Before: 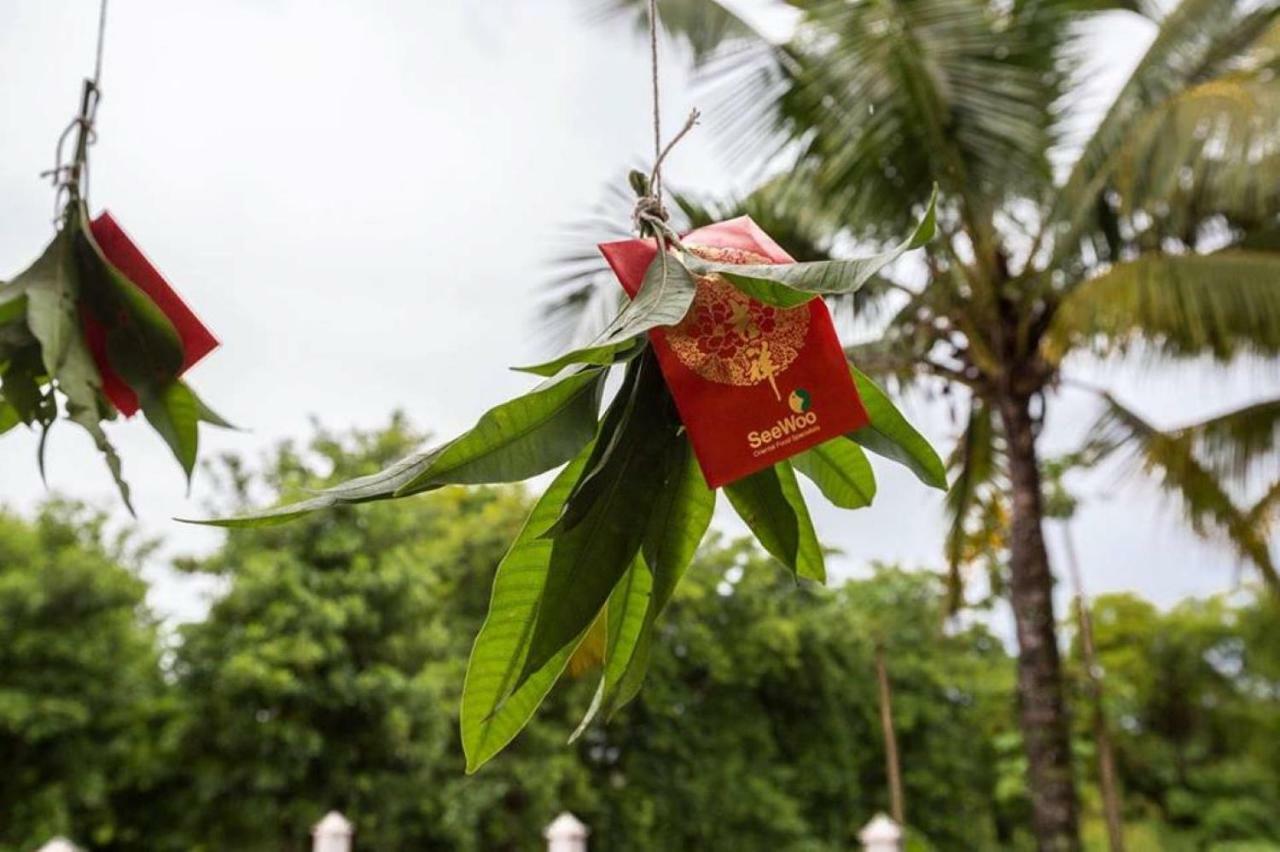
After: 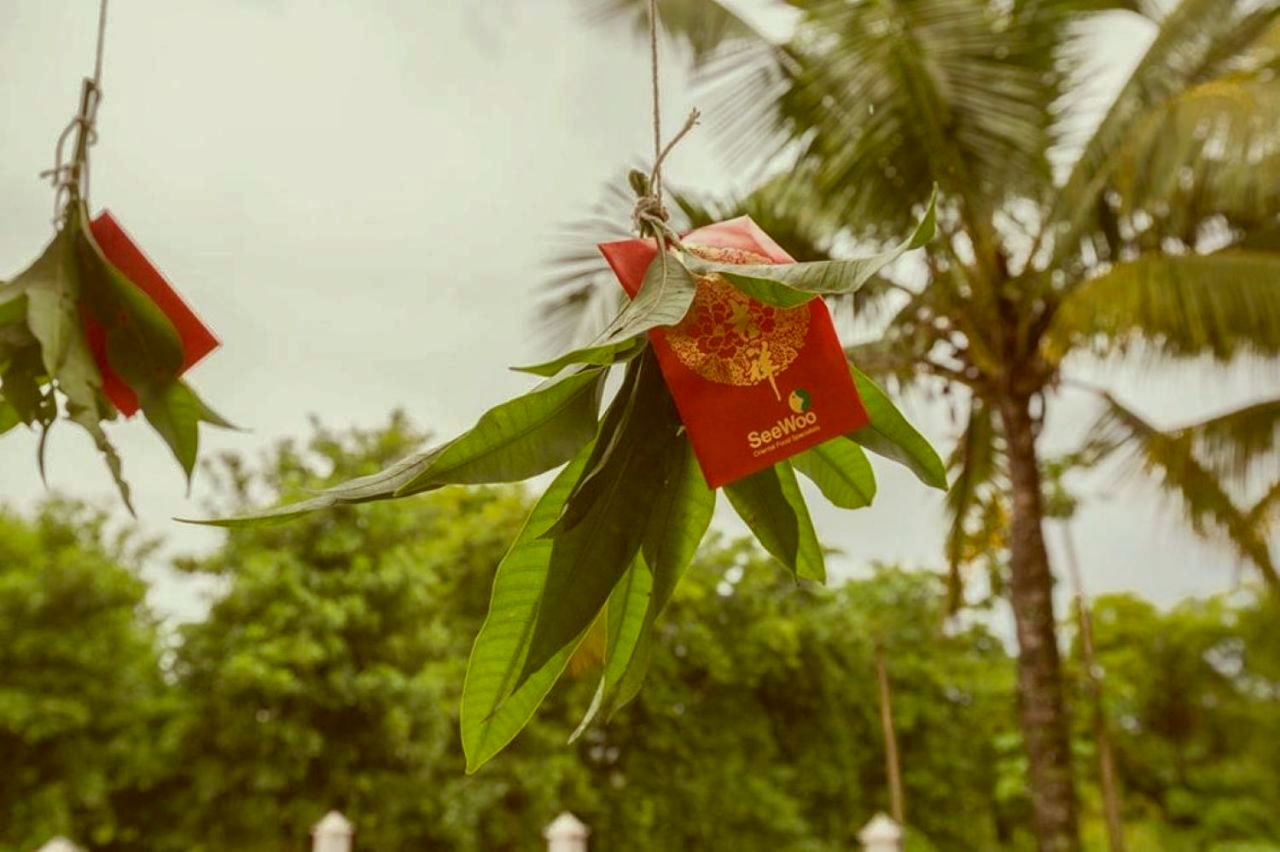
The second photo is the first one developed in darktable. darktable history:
color correction: highlights a* -5.48, highlights b* 9.8, shadows a* 9.65, shadows b* 24.29
shadows and highlights: highlights color adjustment 38.98%
contrast brightness saturation: contrast -0.092, saturation -0.086
